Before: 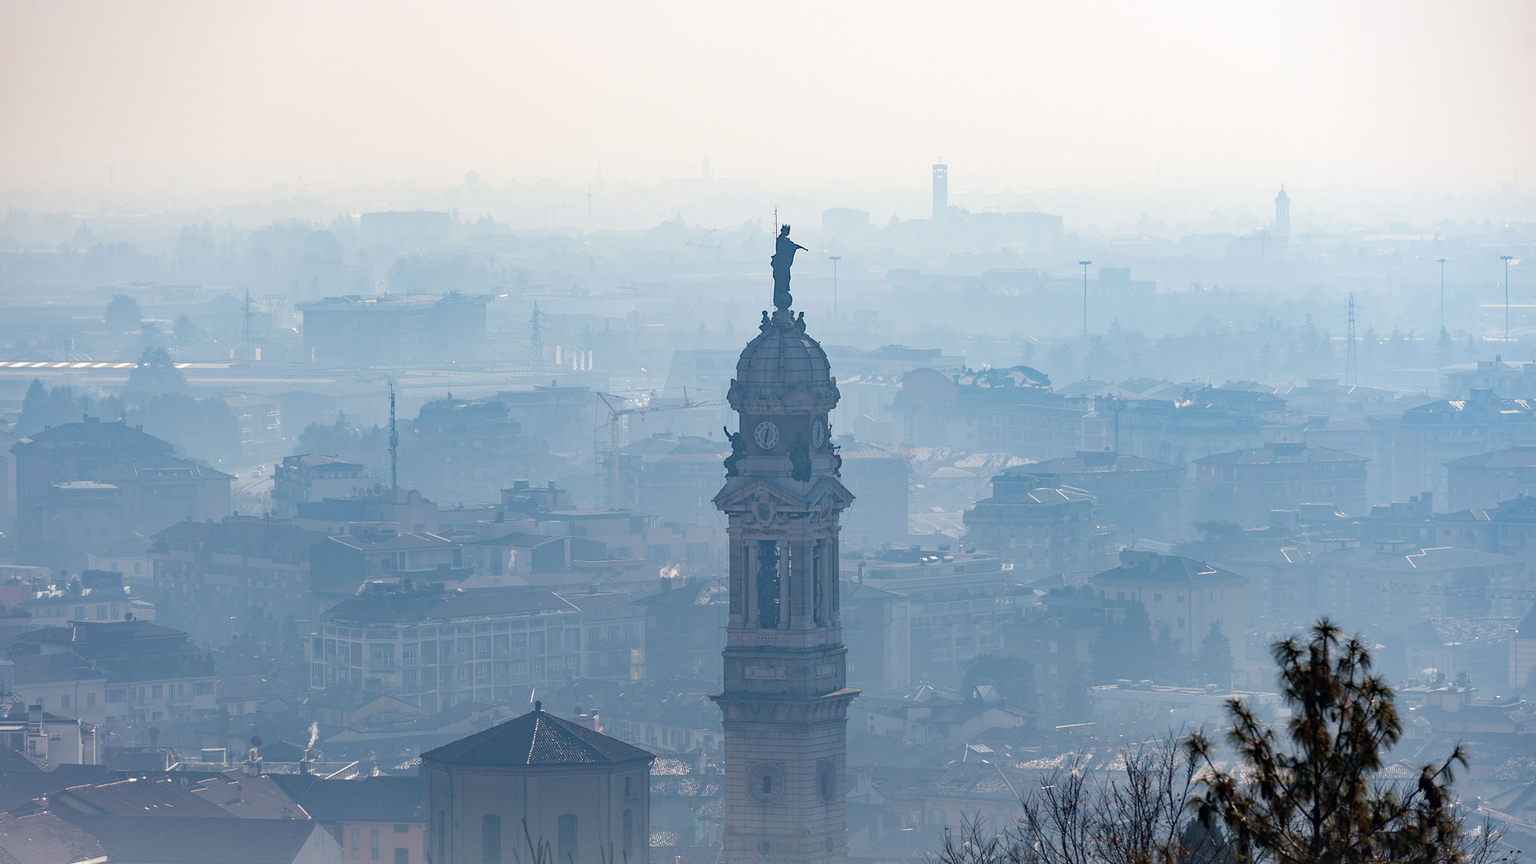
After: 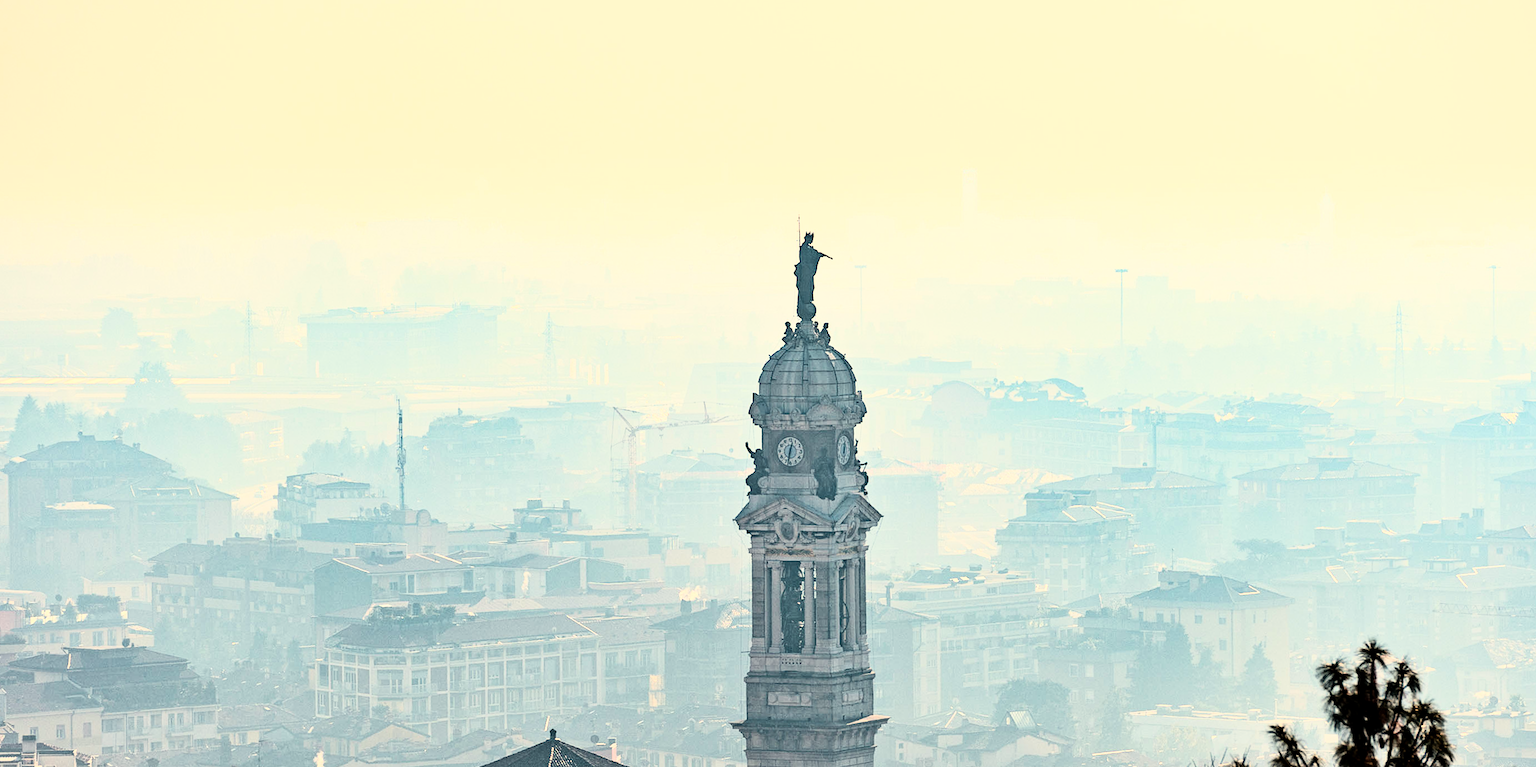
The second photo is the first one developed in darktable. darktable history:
crop and rotate: angle 0.2°, left 0.275%, right 3.127%, bottom 14.18%
contrast equalizer: y [[0.51, 0.537, 0.559, 0.574, 0.599, 0.618], [0.5 ×6], [0.5 ×6], [0 ×6], [0 ×6]]
white balance: red 1.123, blue 0.83
rgb curve: curves: ch0 [(0, 0) (0.21, 0.15) (0.24, 0.21) (0.5, 0.75) (0.75, 0.96) (0.89, 0.99) (1, 1)]; ch1 [(0, 0.02) (0.21, 0.13) (0.25, 0.2) (0.5, 0.67) (0.75, 0.9) (0.89, 0.97) (1, 1)]; ch2 [(0, 0.02) (0.21, 0.13) (0.25, 0.2) (0.5, 0.67) (0.75, 0.9) (0.89, 0.97) (1, 1)], compensate middle gray true
